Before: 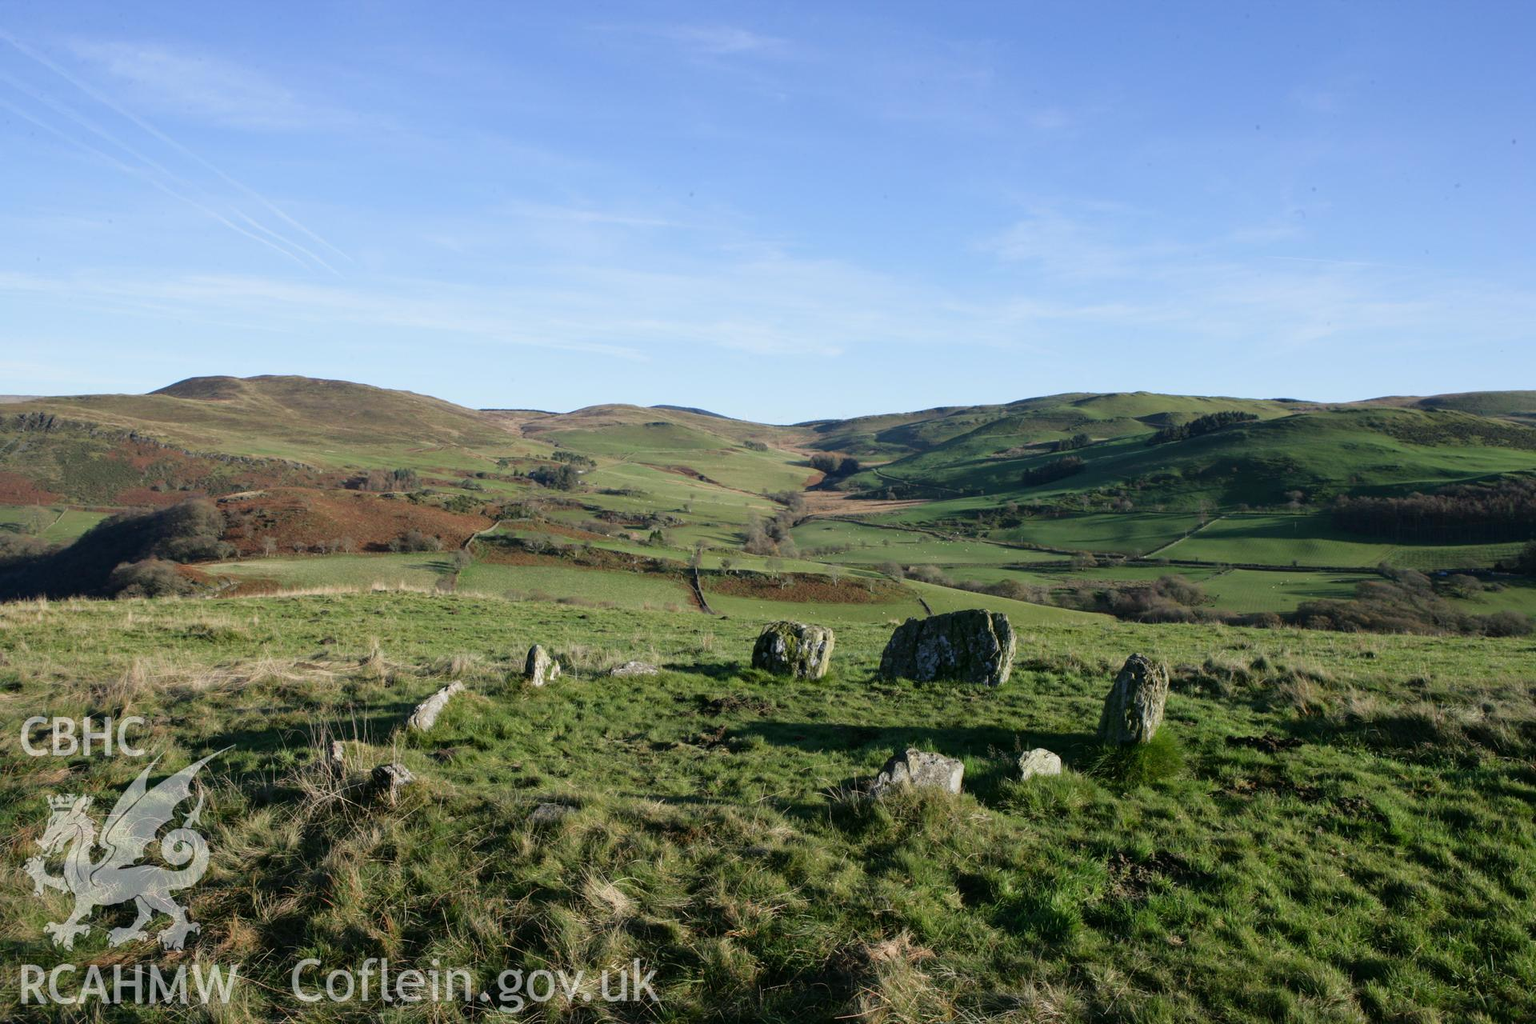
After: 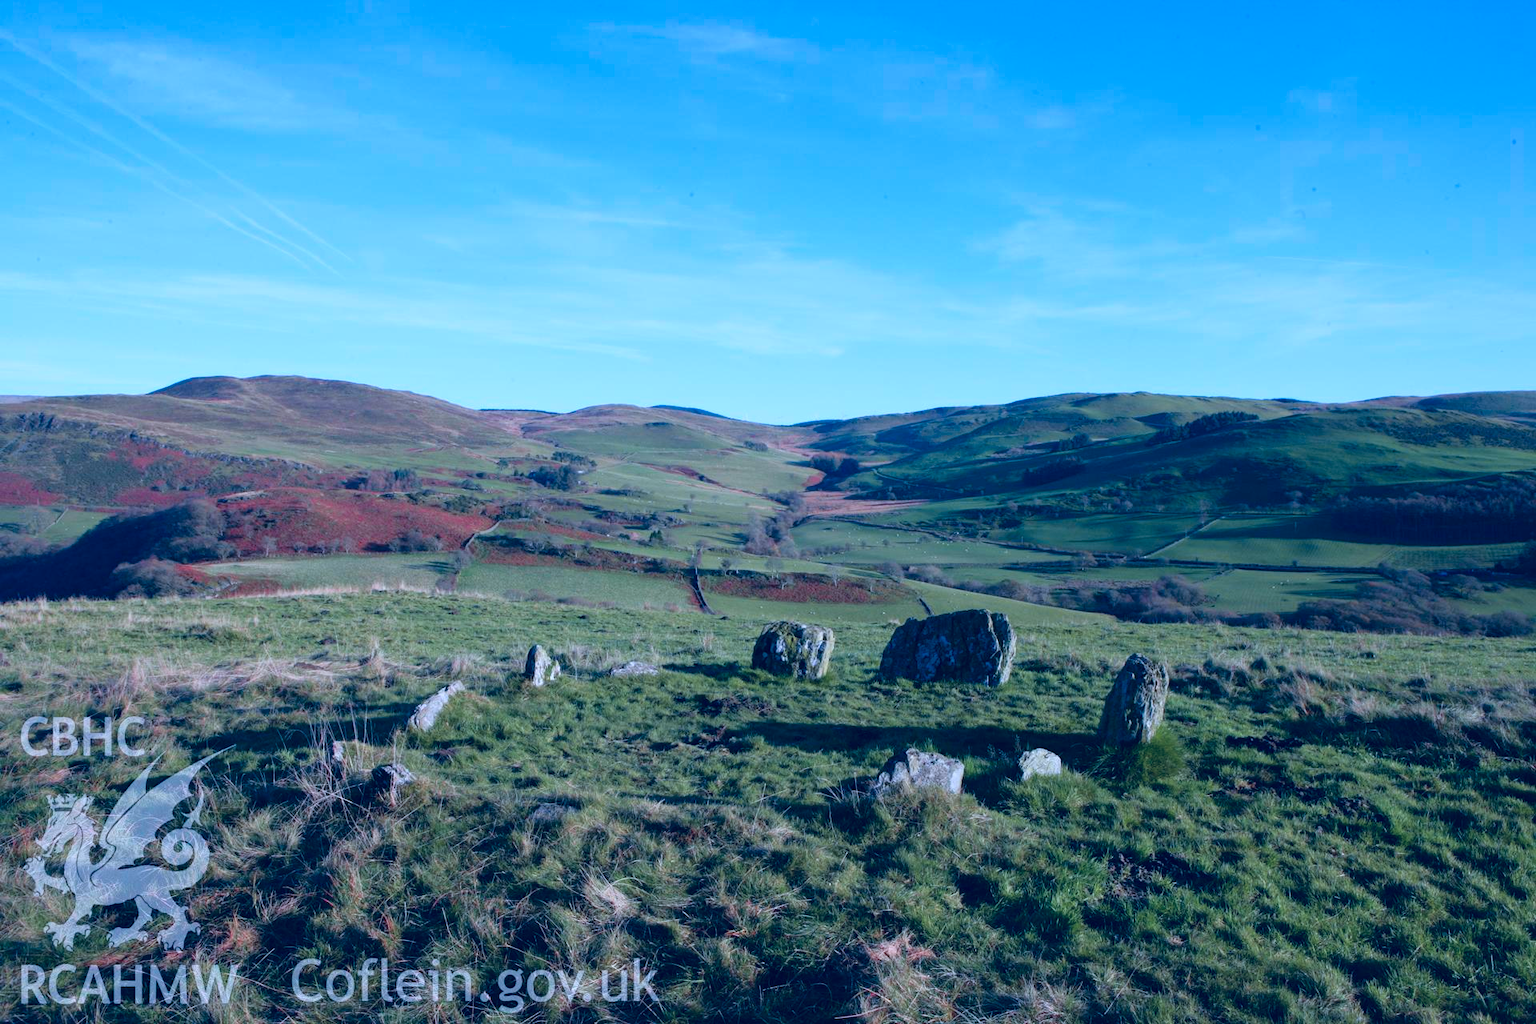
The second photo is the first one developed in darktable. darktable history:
tone curve: curves: ch1 [(0, 0) (0.108, 0.197) (0.5, 0.5) (0.681, 0.885) (1, 1)]; ch2 [(0, 0) (0.28, 0.151) (1, 1)], color space Lab, independent channels, preserve colors none
